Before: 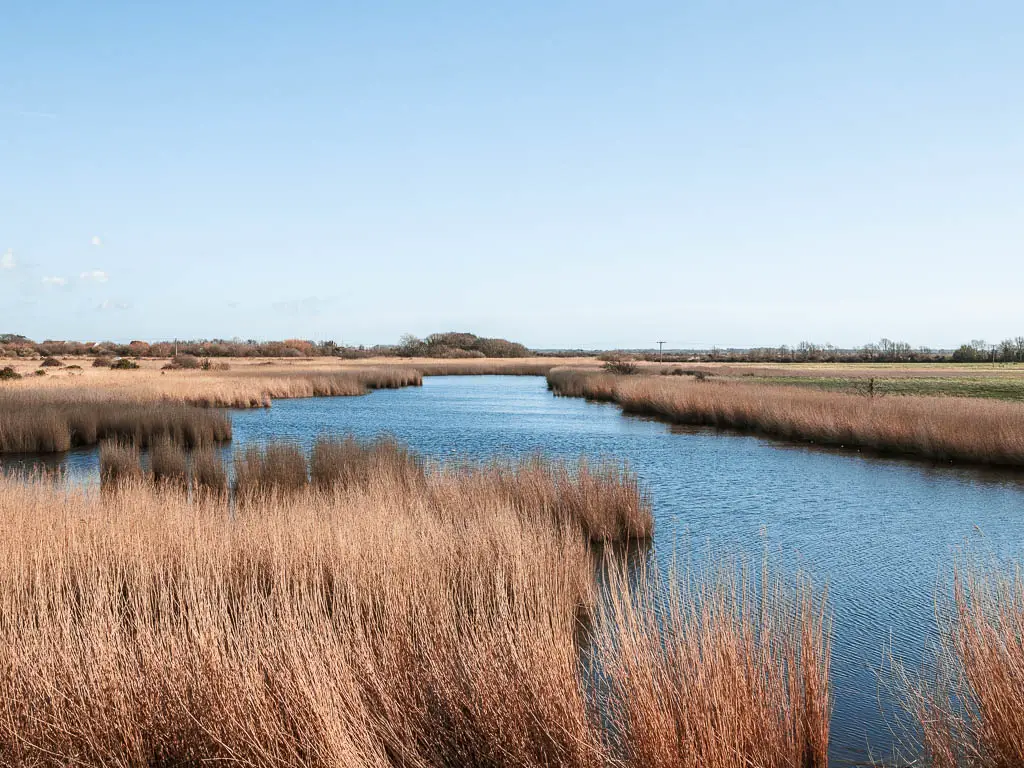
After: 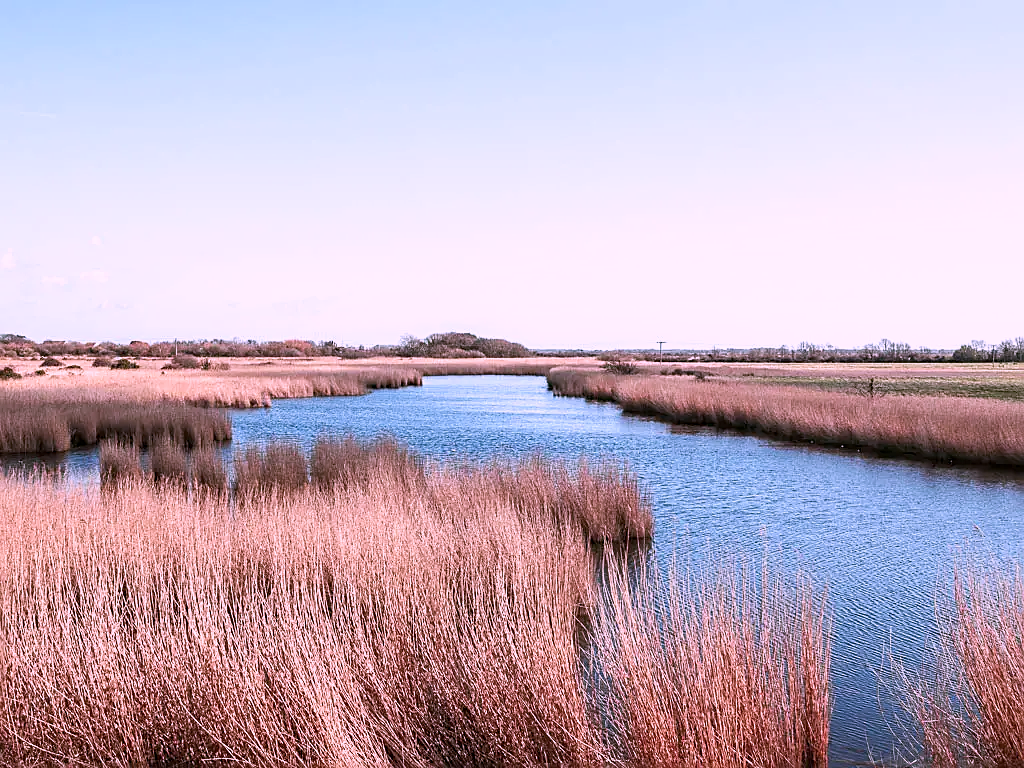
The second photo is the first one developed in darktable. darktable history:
exposure: black level correction 0.002, exposure -0.101 EV, compensate highlight preservation false
sharpen: on, module defaults
base curve: curves: ch0 [(0, 0) (0.688, 0.865) (1, 1)], preserve colors none
color correction: highlights a* 15.97, highlights b* -20.04
